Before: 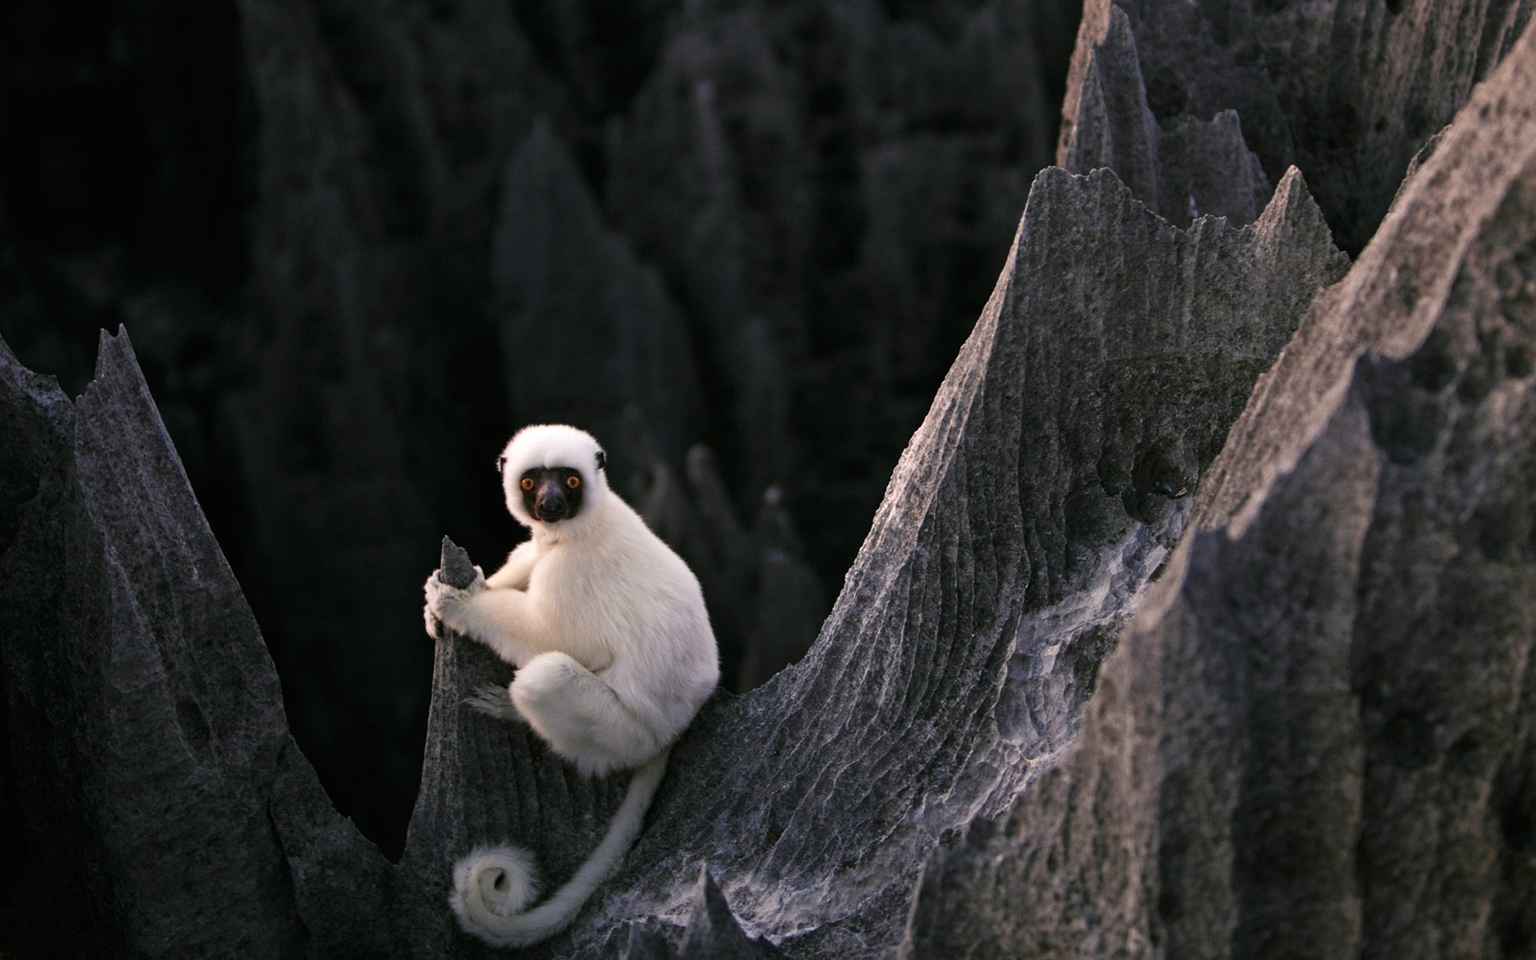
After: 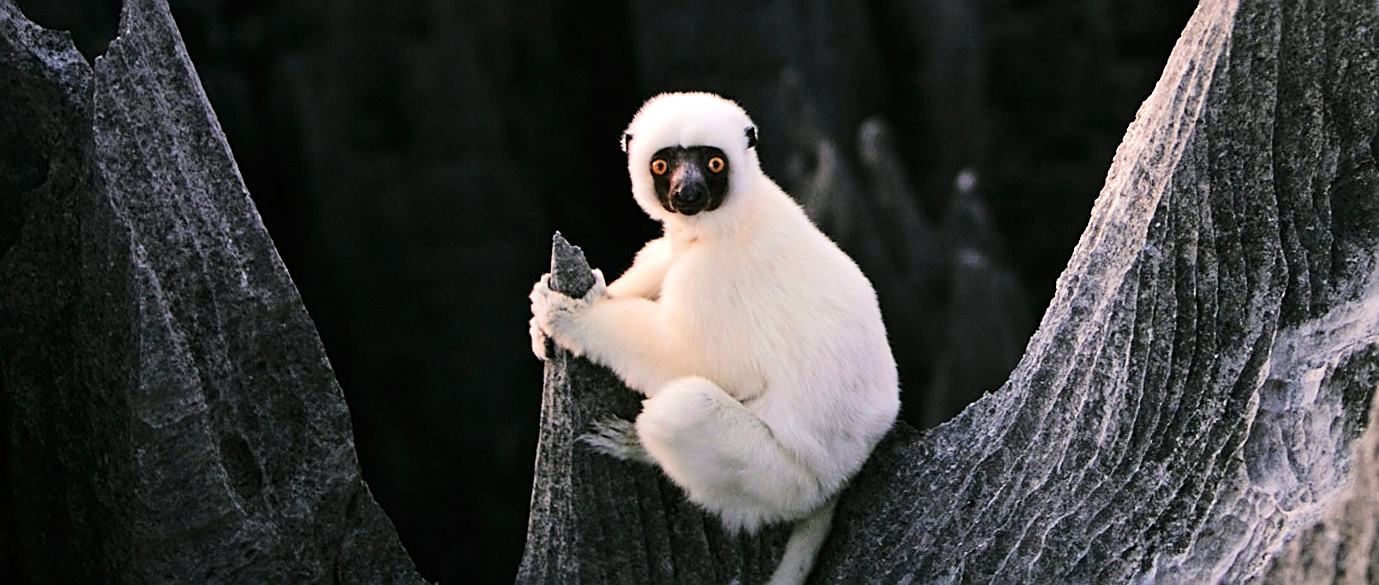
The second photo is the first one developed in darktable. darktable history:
tone equalizer: -7 EV 0.157 EV, -6 EV 0.634 EV, -5 EV 1.19 EV, -4 EV 1.32 EV, -3 EV 1.14 EV, -2 EV 0.6 EV, -1 EV 0.16 EV, edges refinement/feathering 500, mask exposure compensation -1.57 EV, preserve details no
crop: top 36.539%, right 28.165%, bottom 14.691%
sharpen: on, module defaults
